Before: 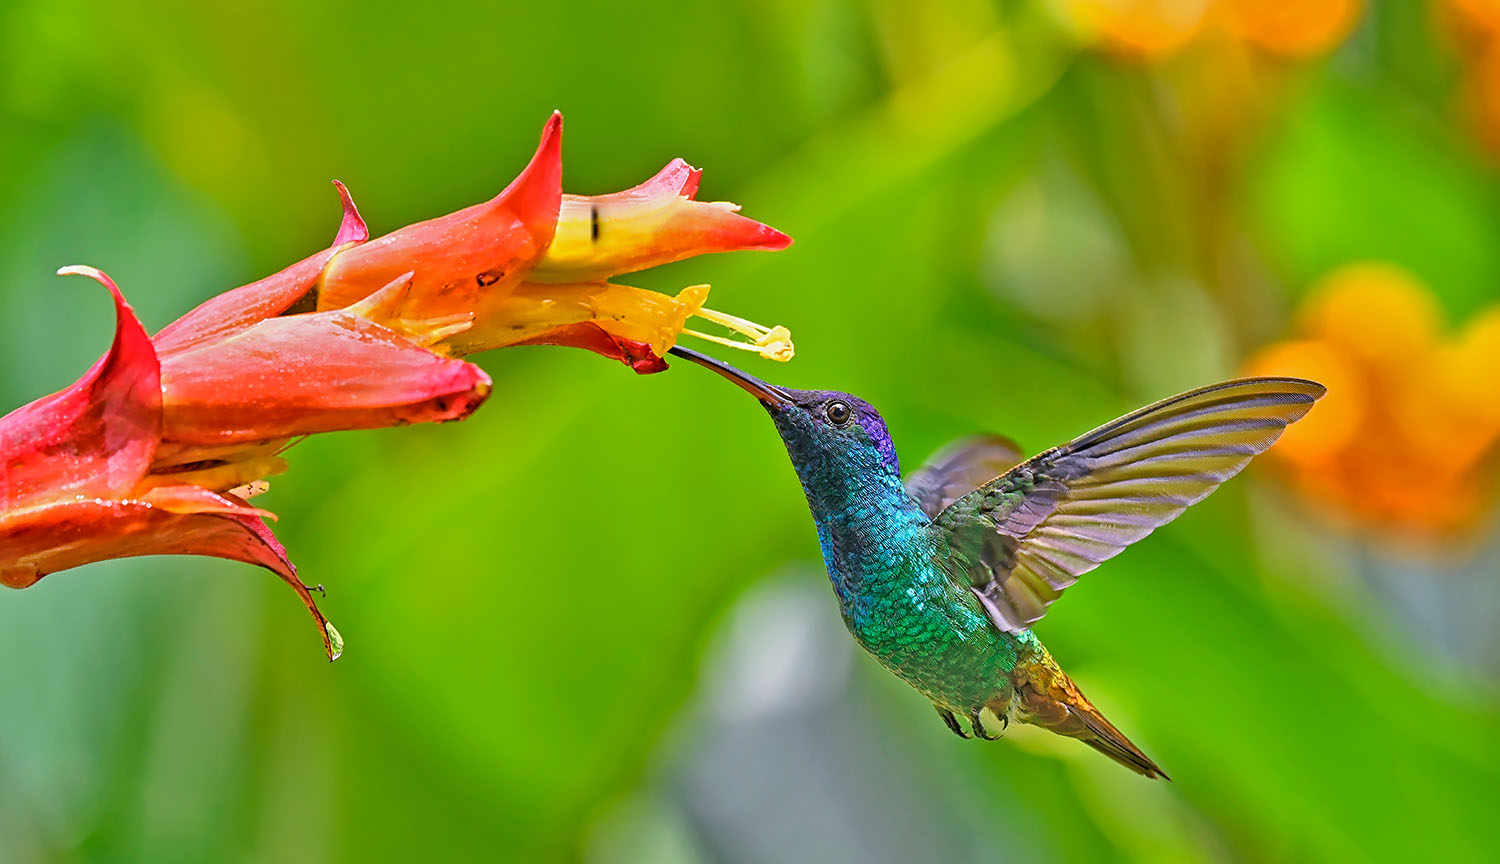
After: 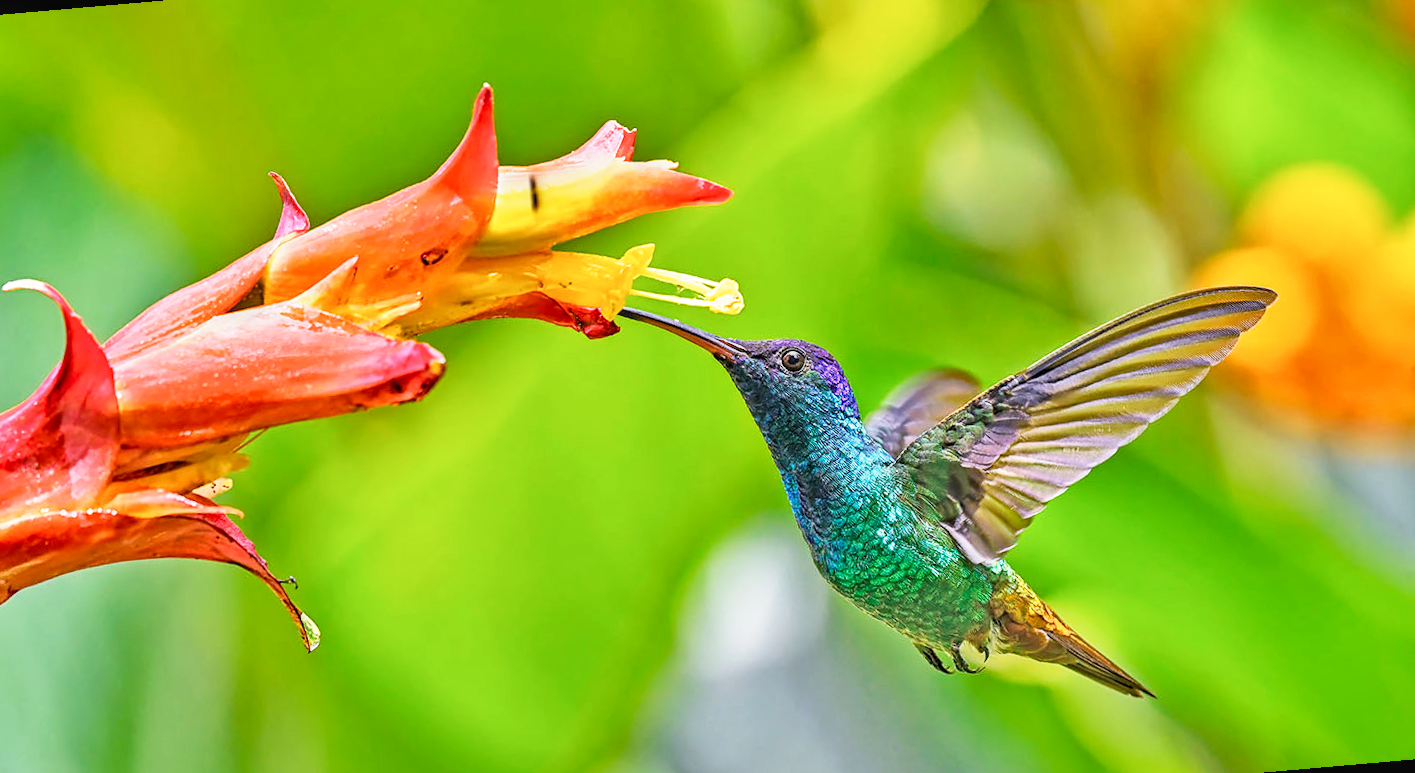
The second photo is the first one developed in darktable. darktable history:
base curve: curves: ch0 [(0, 0) (0.088, 0.125) (0.176, 0.251) (0.354, 0.501) (0.613, 0.749) (1, 0.877)], preserve colors none
exposure: exposure 0.2 EV, compensate highlight preservation false
local contrast: detail 130%
rotate and perspective: rotation -5°, crop left 0.05, crop right 0.952, crop top 0.11, crop bottom 0.89
